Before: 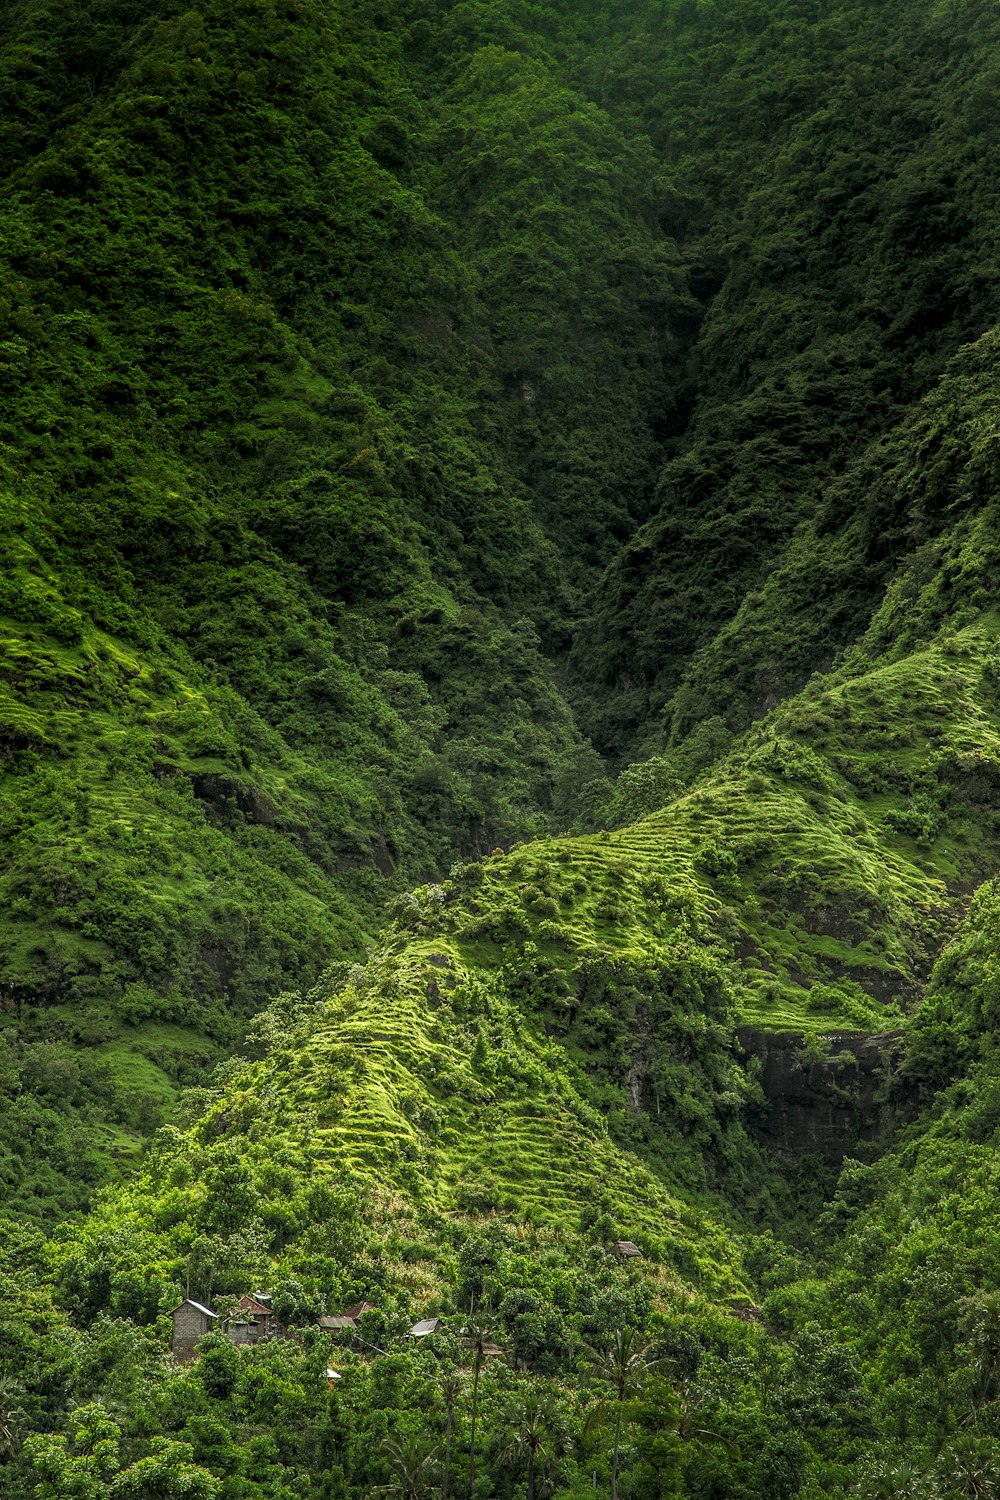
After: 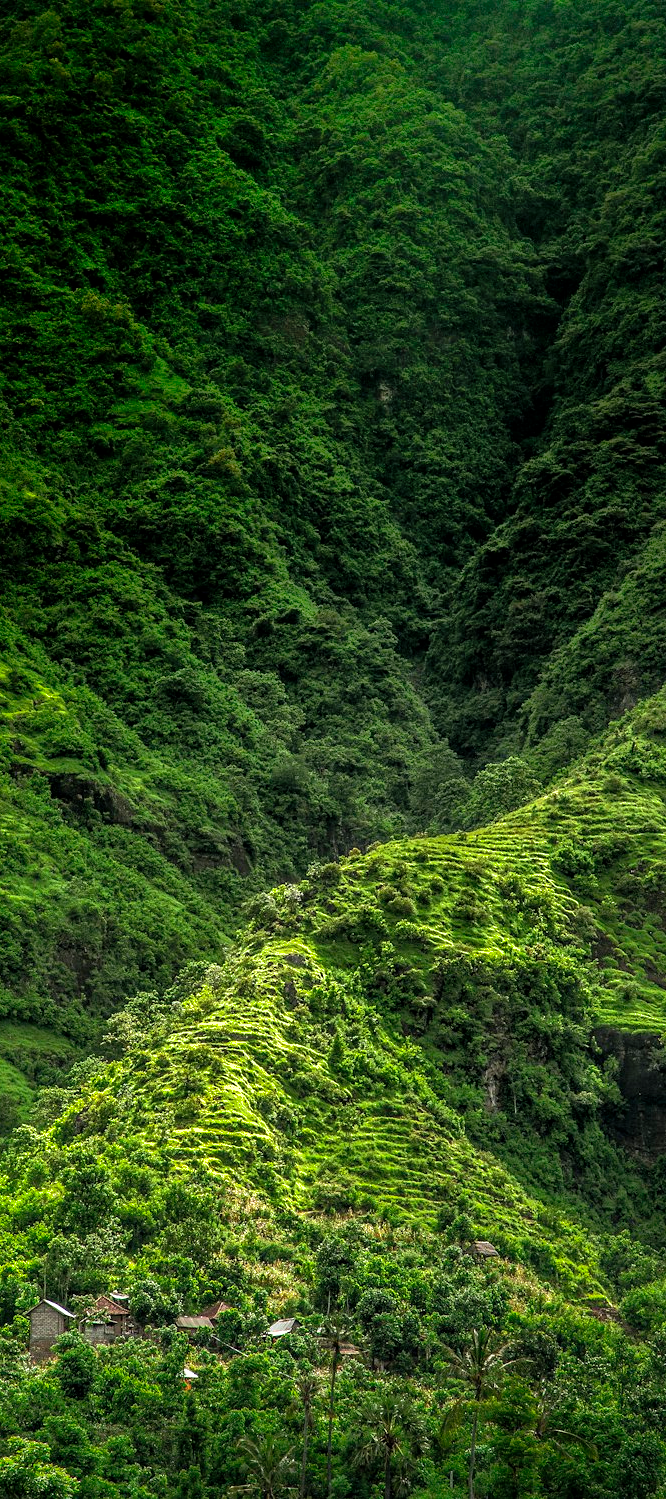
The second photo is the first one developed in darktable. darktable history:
shadows and highlights: on, module defaults
tone equalizer: -8 EV -0.786 EV, -7 EV -0.675 EV, -6 EV -0.564 EV, -5 EV -0.382 EV, -3 EV 0.396 EV, -2 EV 0.6 EV, -1 EV 0.697 EV, +0 EV 0.729 EV, edges refinement/feathering 500, mask exposure compensation -1.57 EV, preserve details no
crop and rotate: left 14.38%, right 18.931%
